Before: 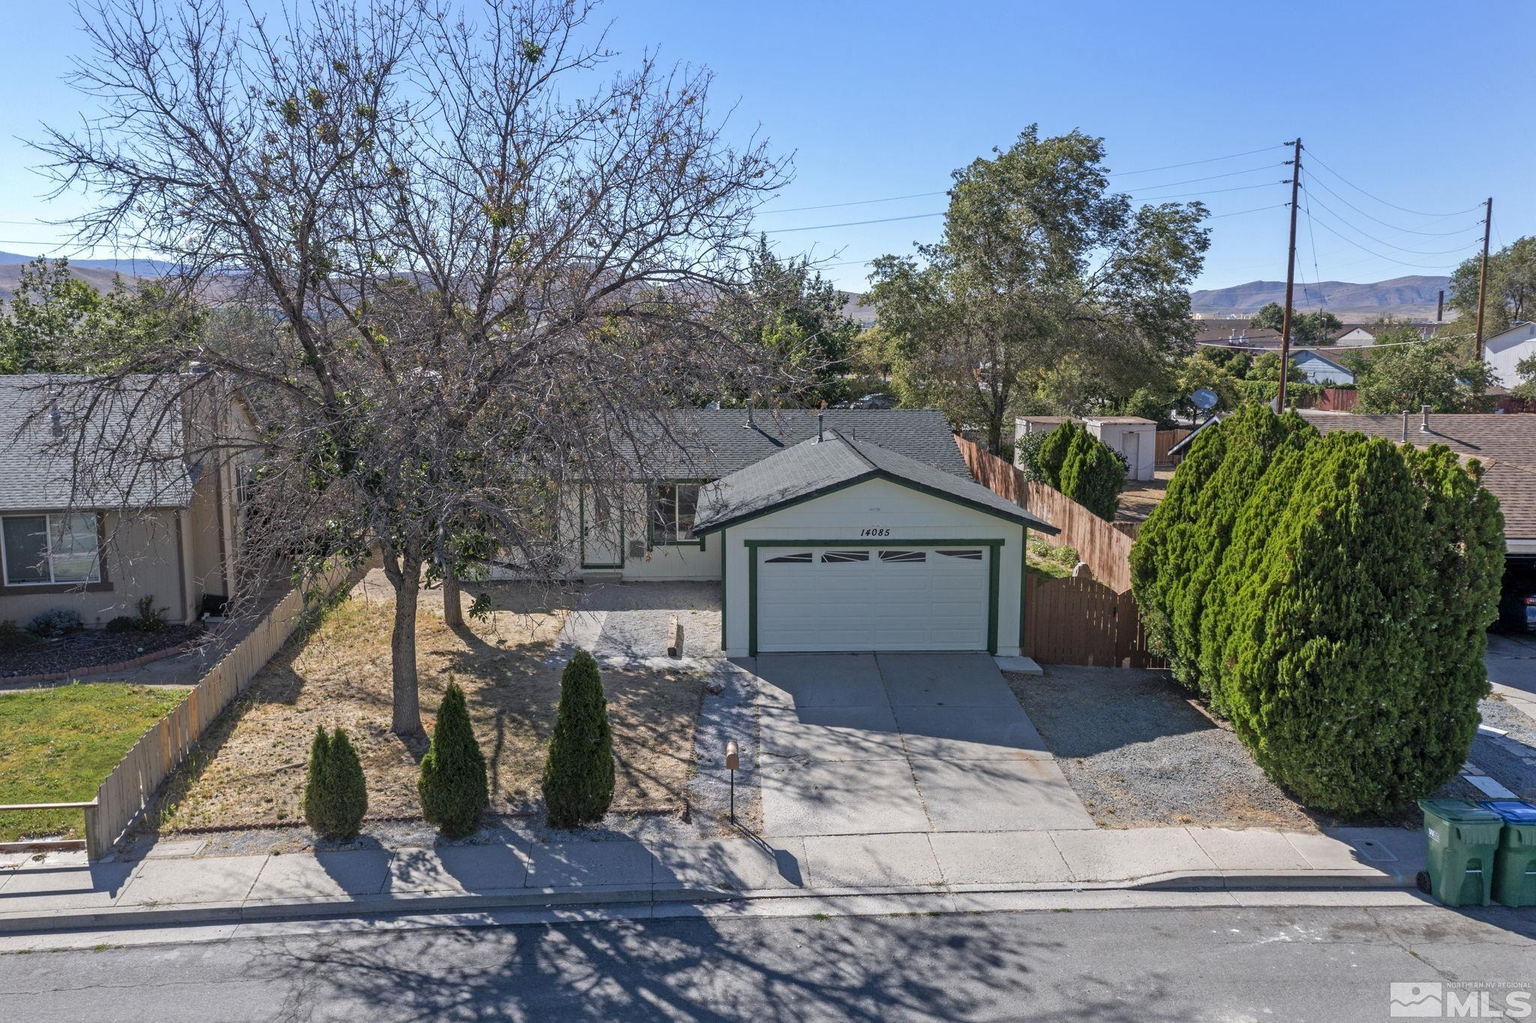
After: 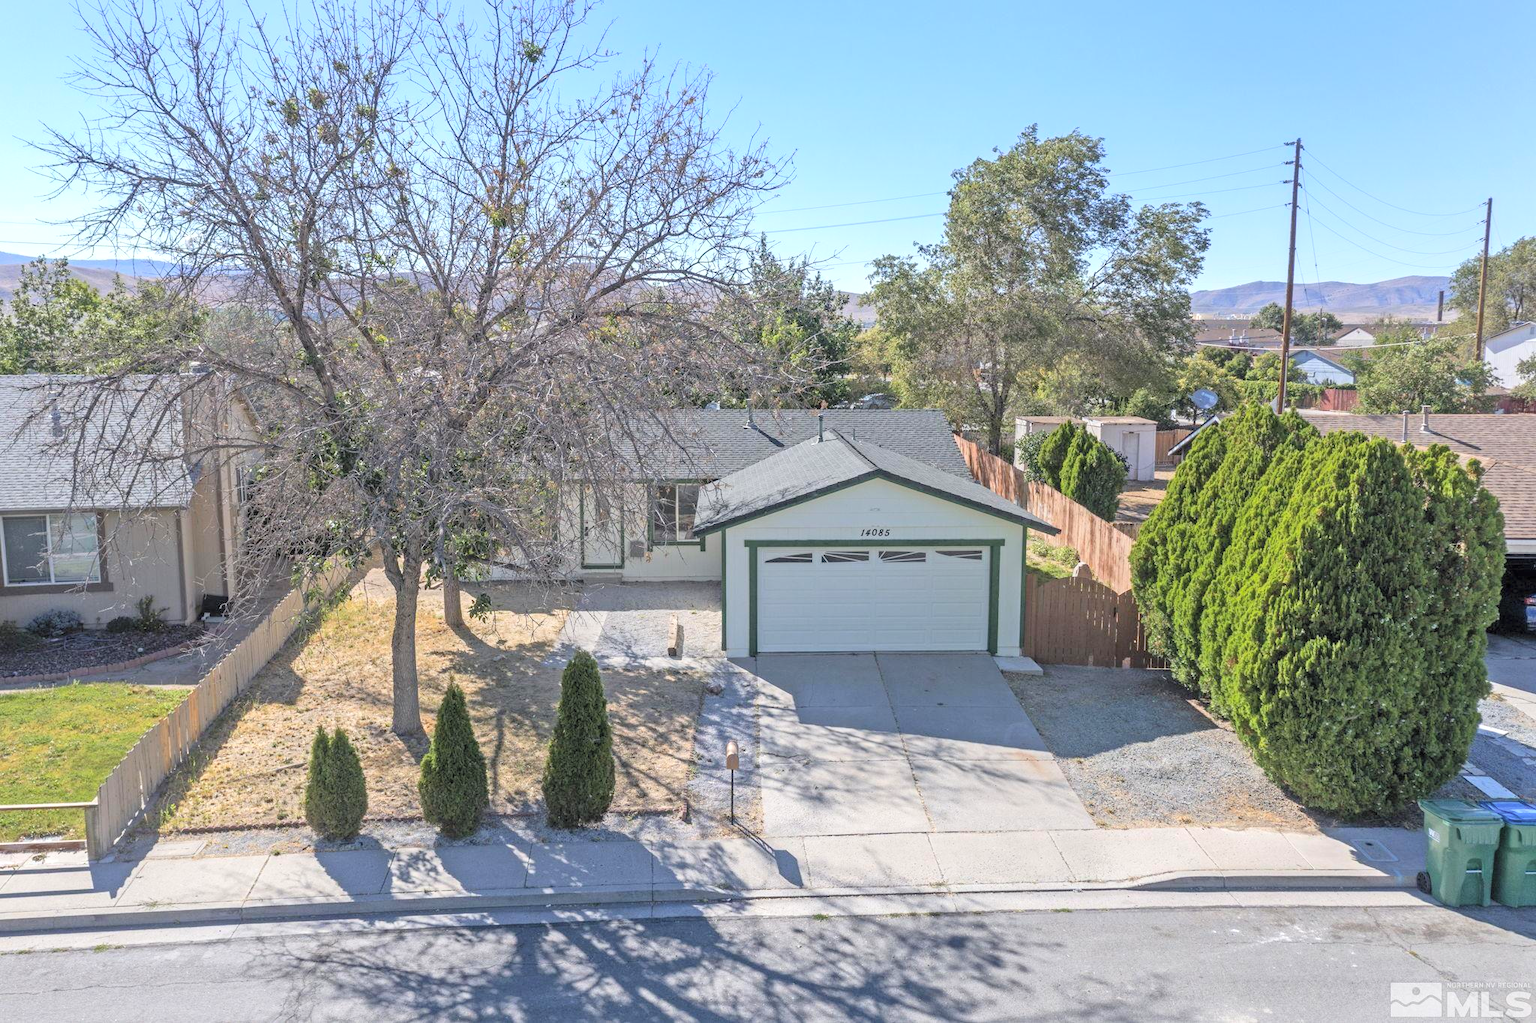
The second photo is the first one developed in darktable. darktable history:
exposure: exposure 0.191 EV, compensate highlight preservation false
contrast brightness saturation: contrast 0.1, brightness 0.3, saturation 0.14
